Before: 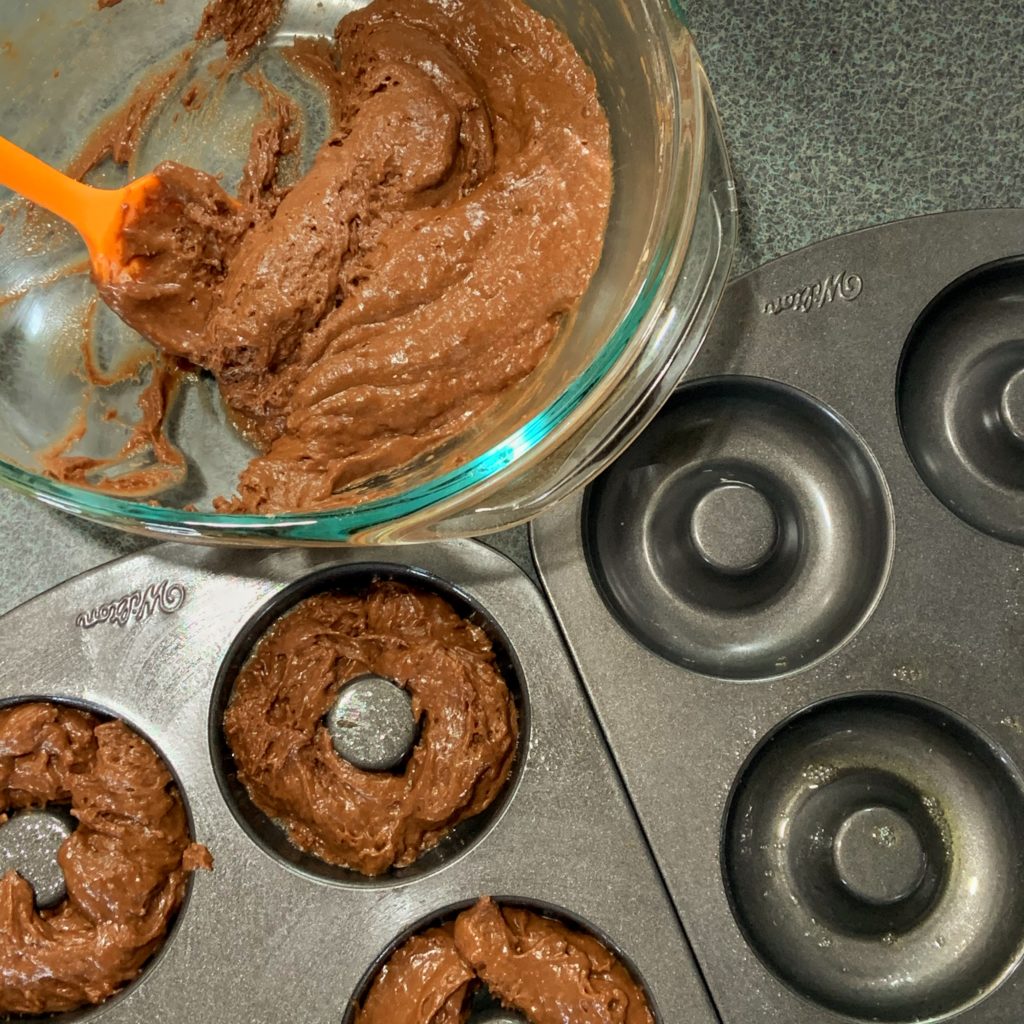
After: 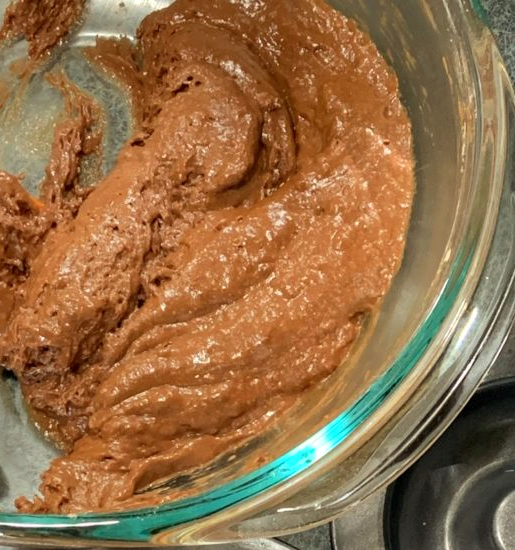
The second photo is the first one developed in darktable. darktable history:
crop: left 19.366%, right 30.34%, bottom 46.203%
exposure: exposure 0.221 EV, compensate highlight preservation false
